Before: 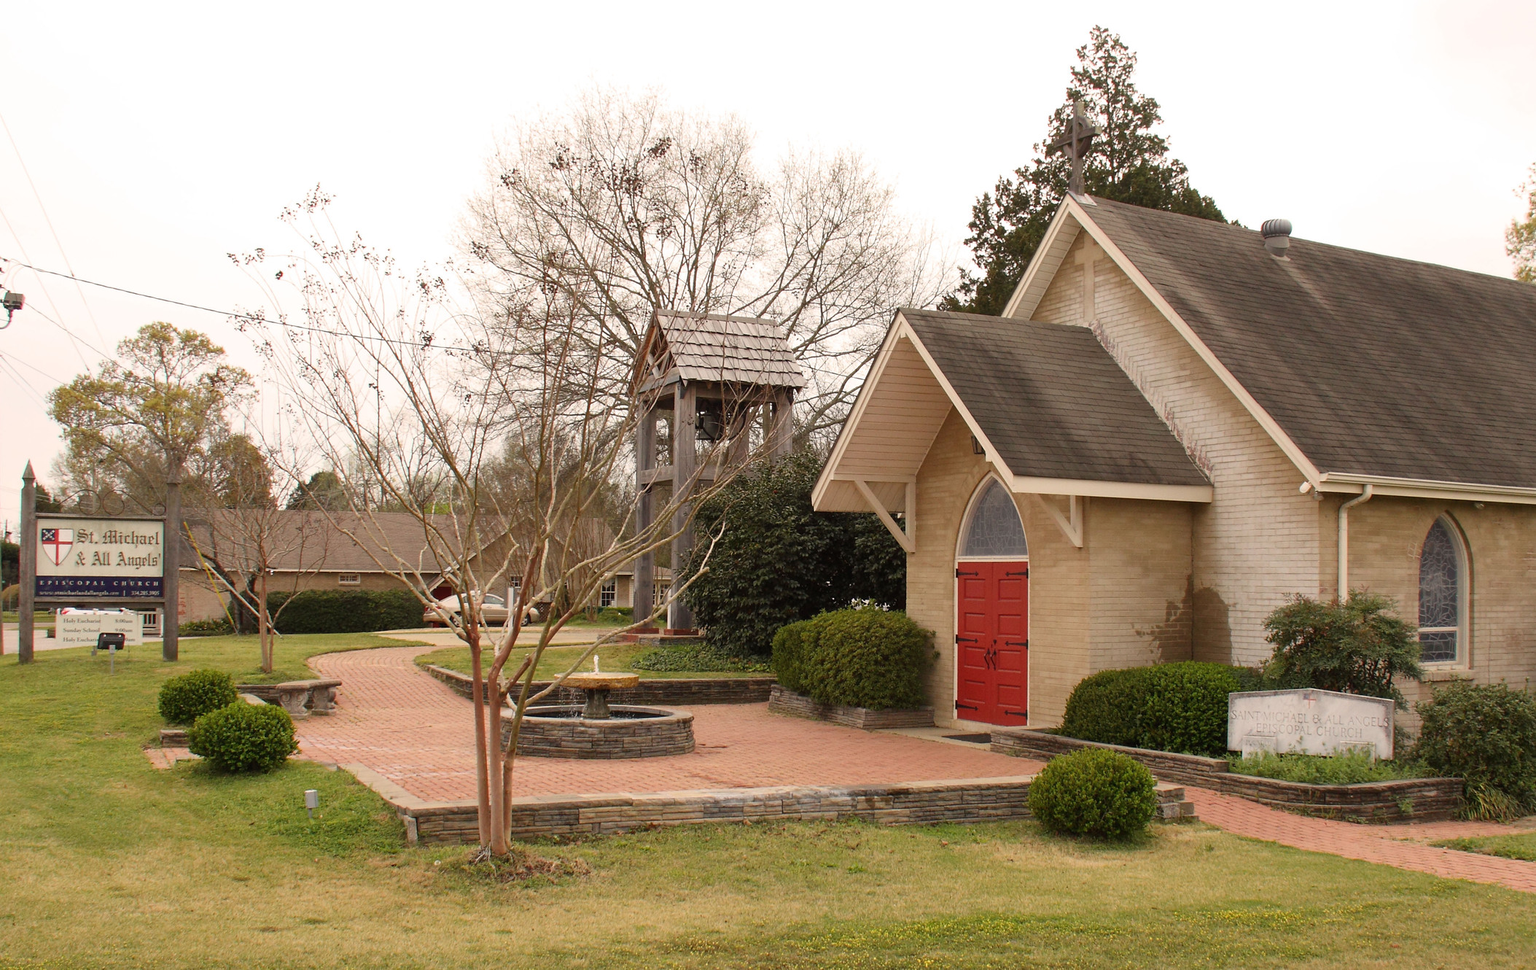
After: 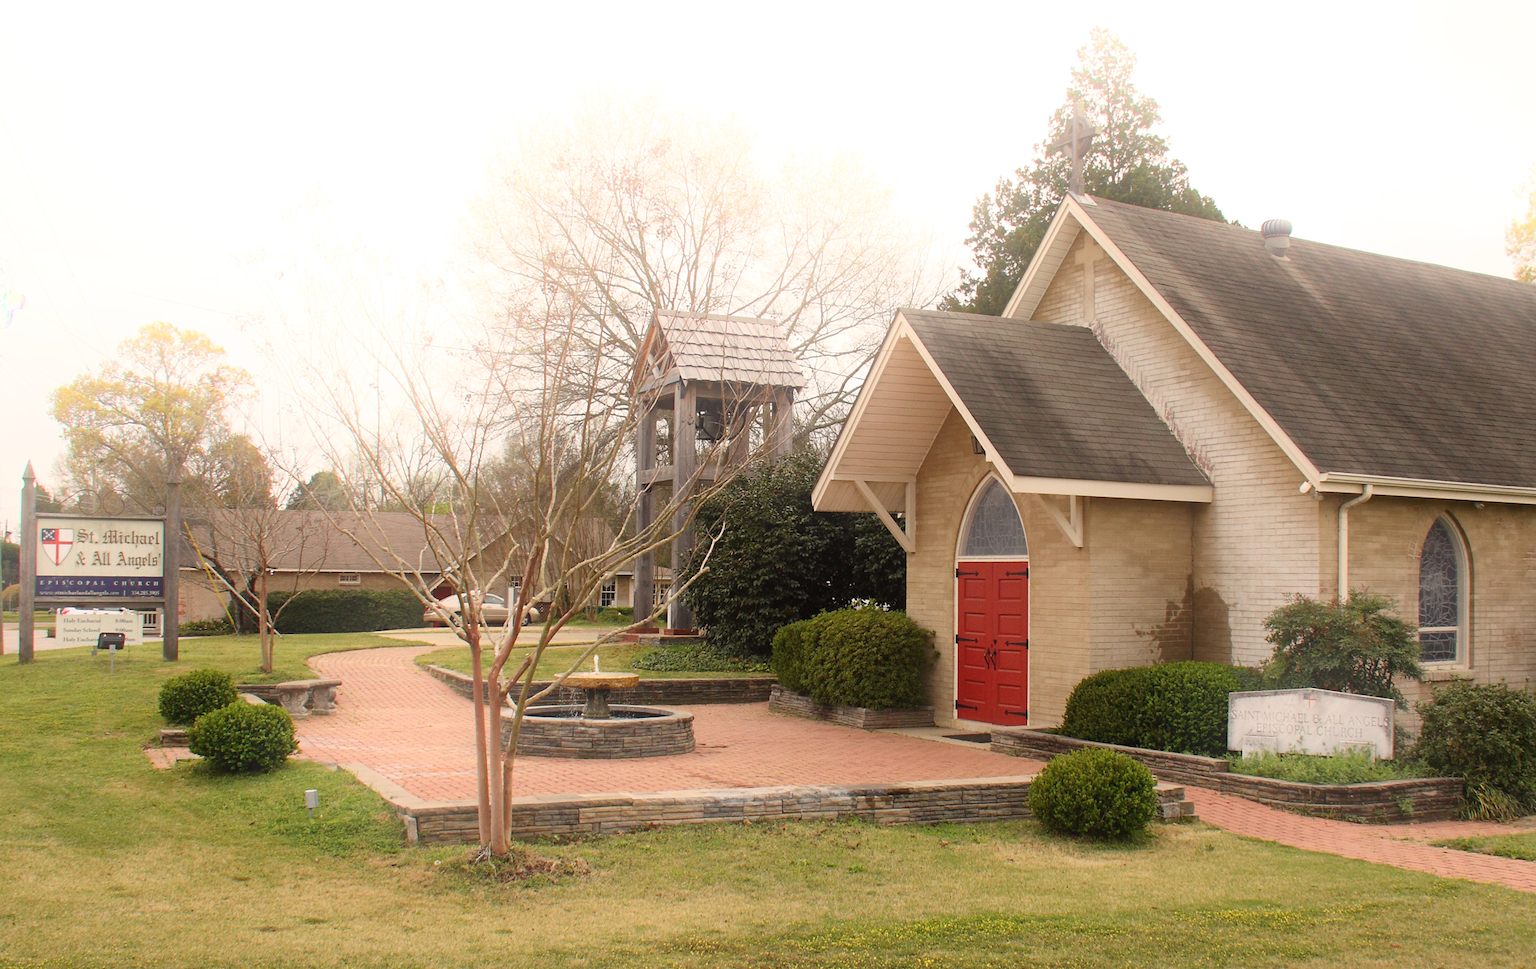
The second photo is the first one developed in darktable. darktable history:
bloom: threshold 82.5%, strength 16.25%
contrast brightness saturation: contrast 0.1, brightness 0.02, saturation 0.02
